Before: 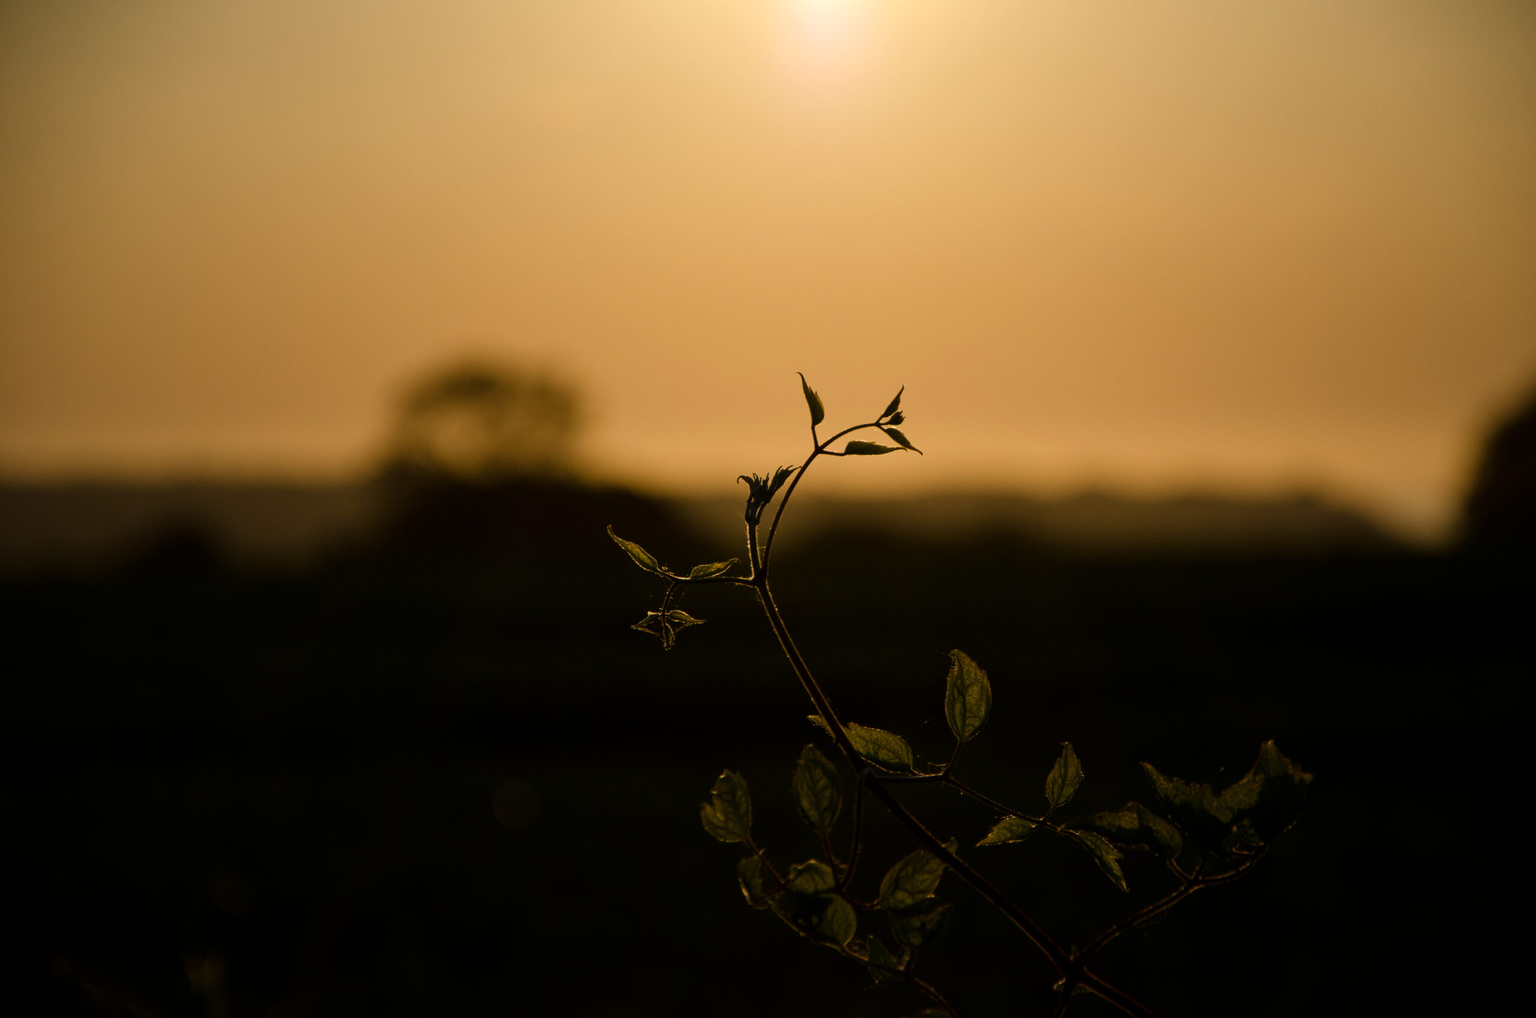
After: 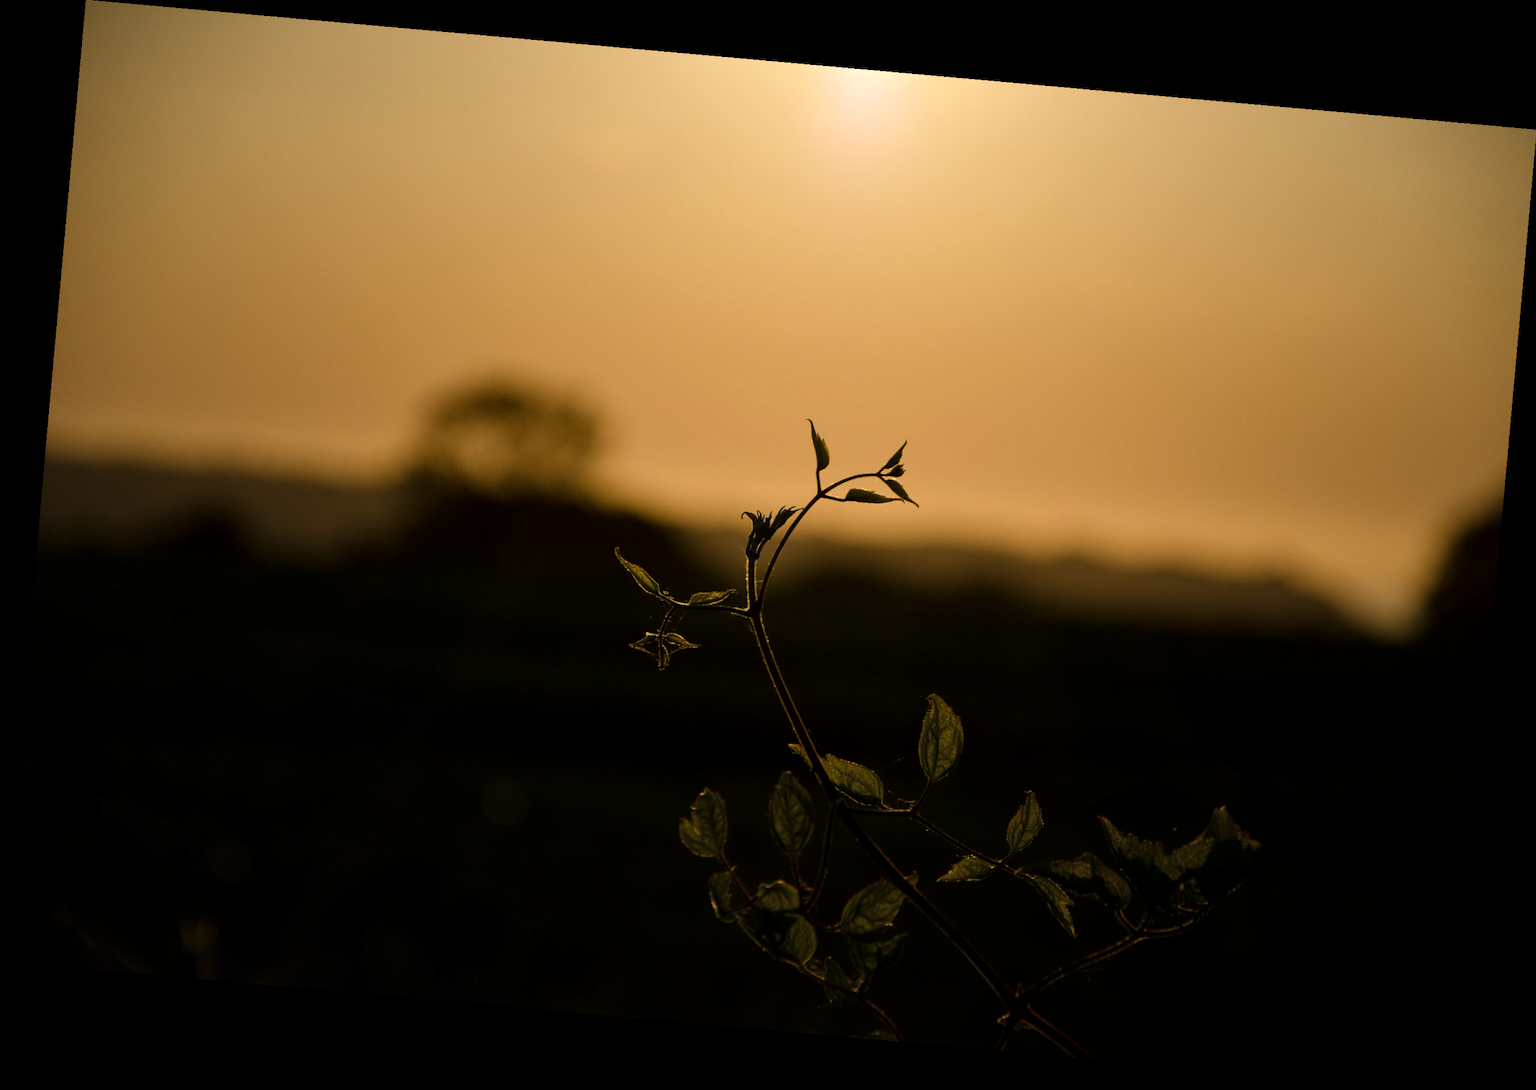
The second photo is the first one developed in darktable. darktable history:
local contrast: highlights 100%, shadows 100%, detail 120%, midtone range 0.2
rotate and perspective: rotation 5.12°, automatic cropping off
